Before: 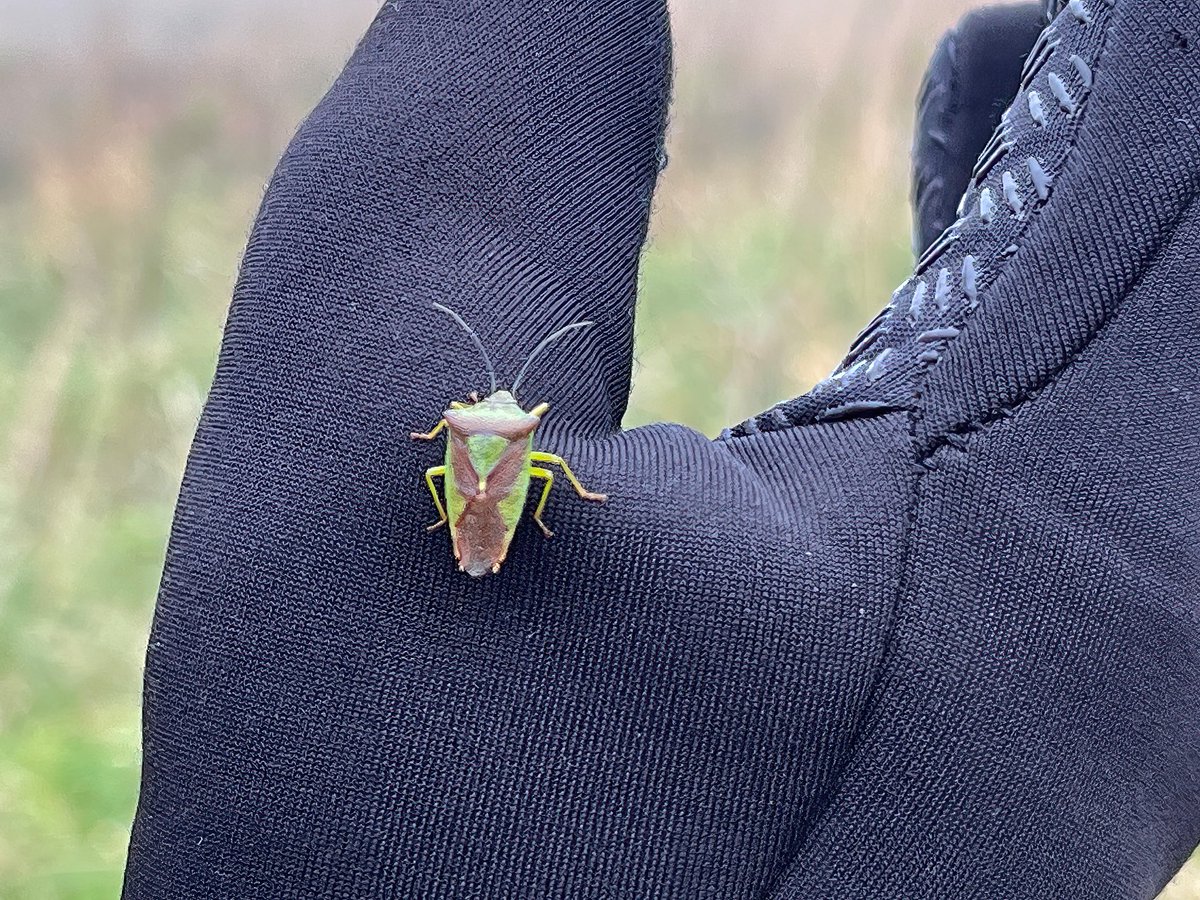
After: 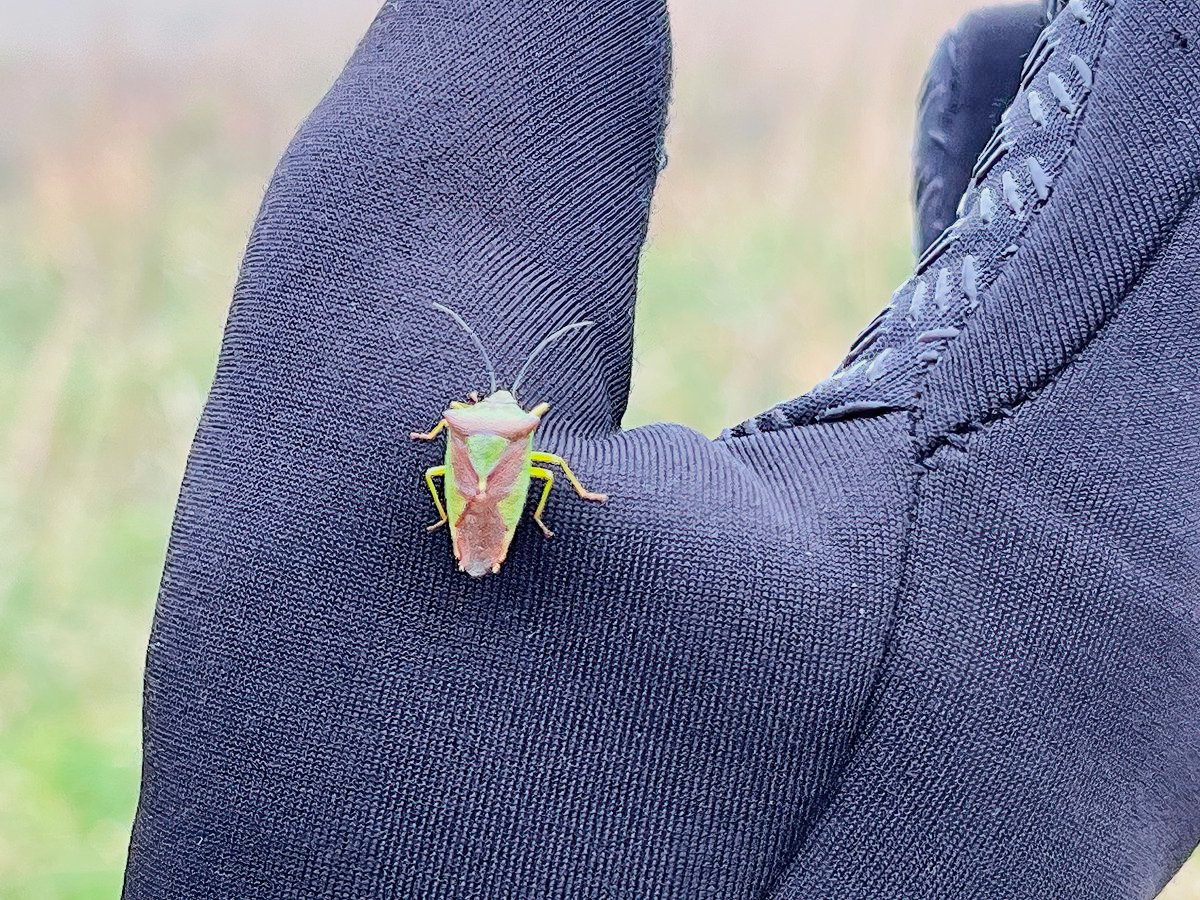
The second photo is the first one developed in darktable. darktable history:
exposure: black level correction 0, exposure 1 EV, compensate exposure bias true, compensate highlight preservation false
filmic rgb: black relative exposure -7.32 EV, white relative exposure 5.09 EV, hardness 3.2
